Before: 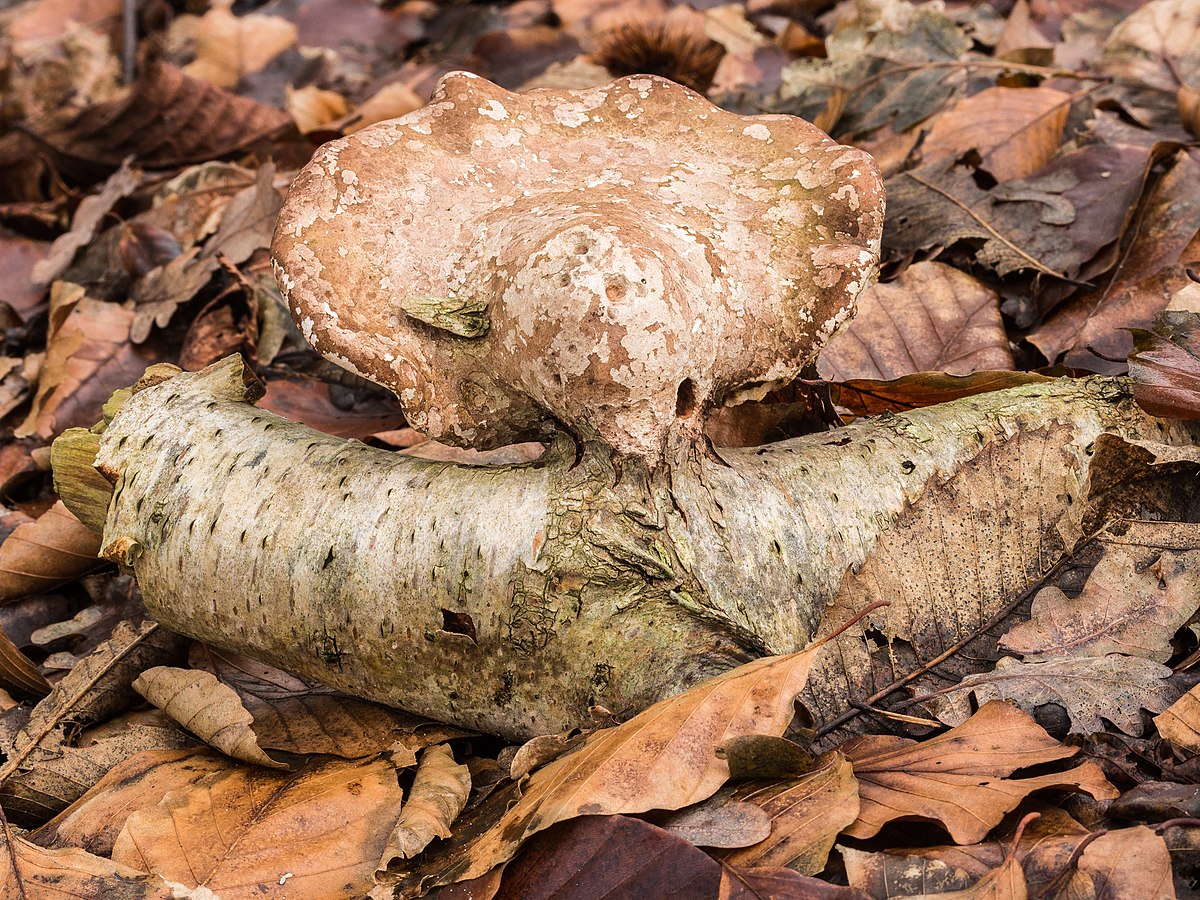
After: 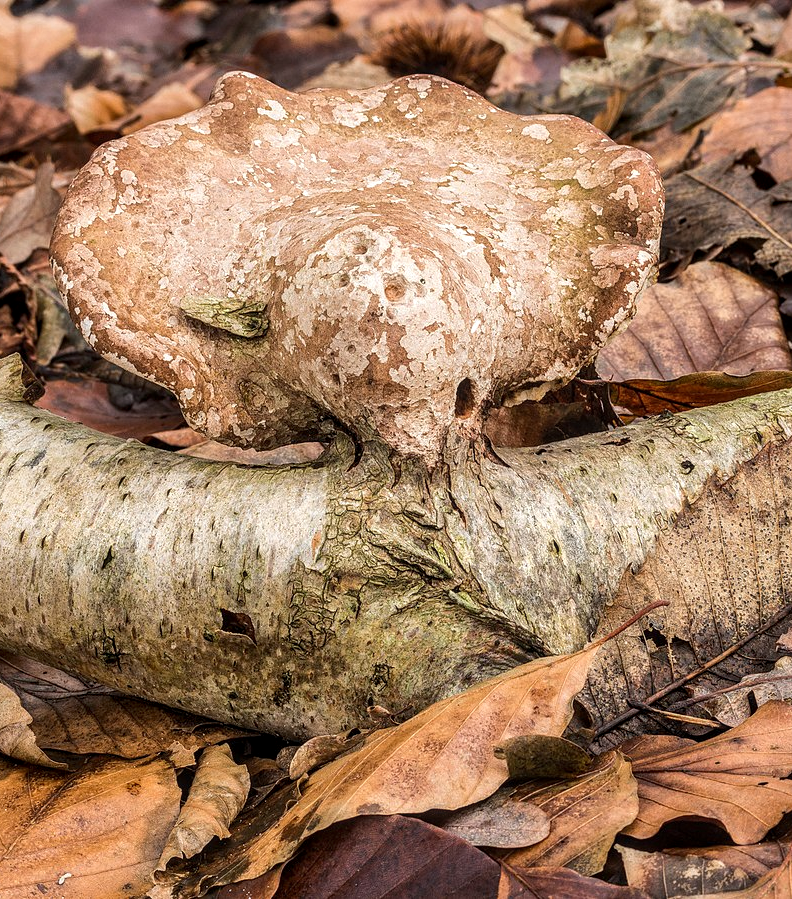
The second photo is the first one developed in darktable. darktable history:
local contrast: on, module defaults
crop and rotate: left 18.442%, right 15.508%
